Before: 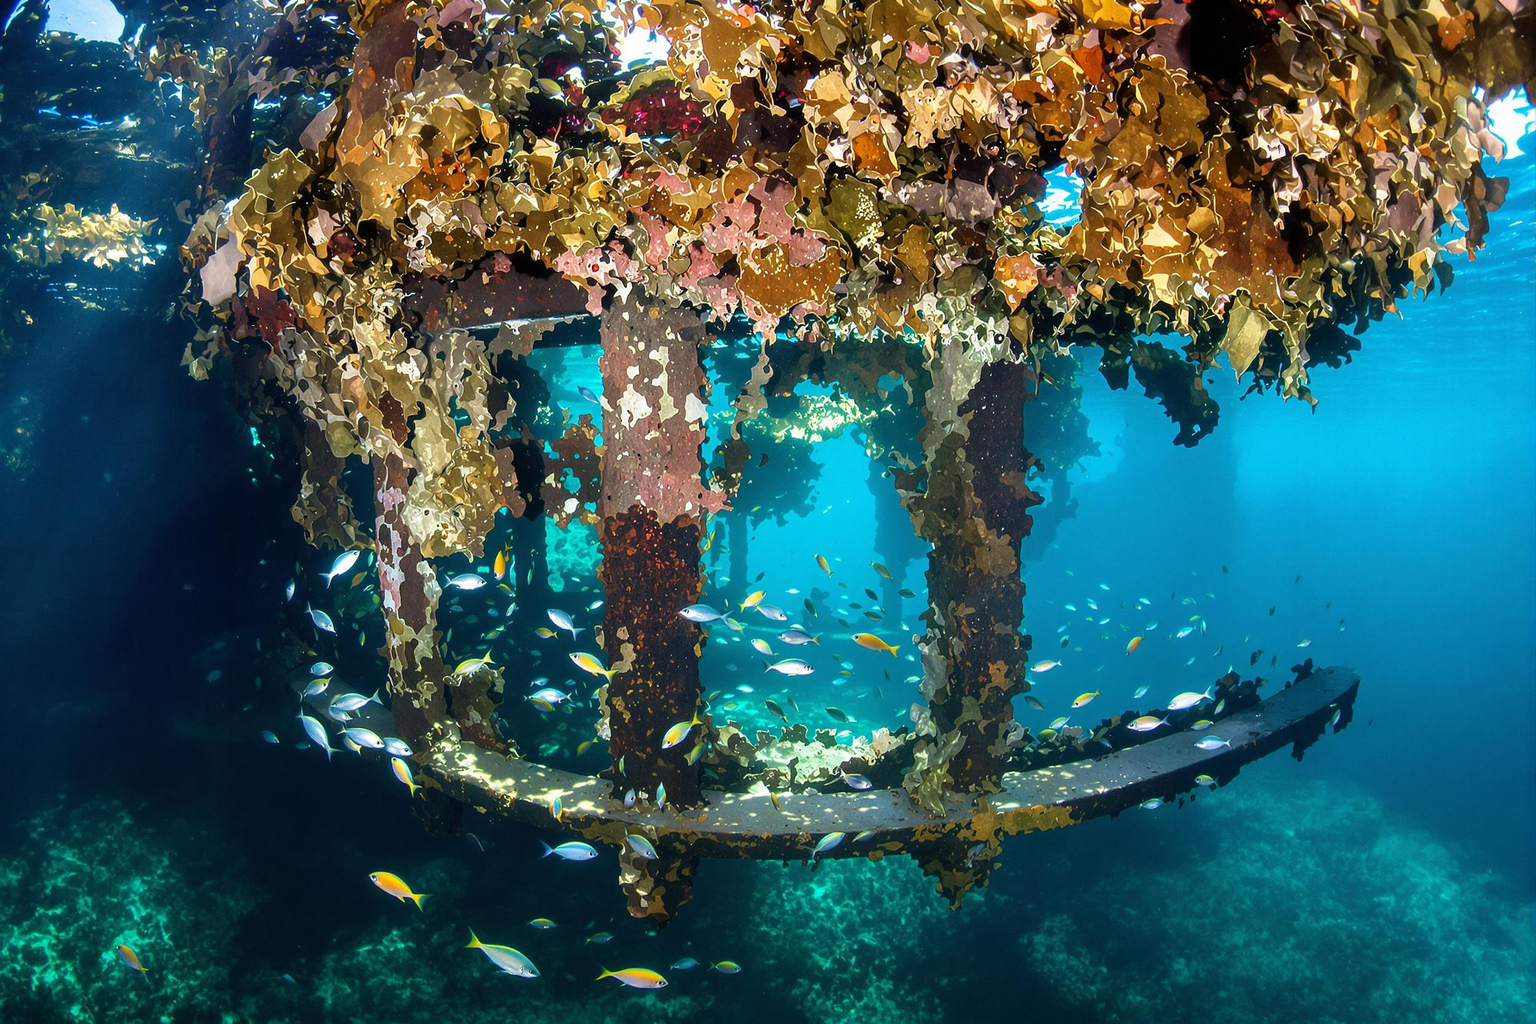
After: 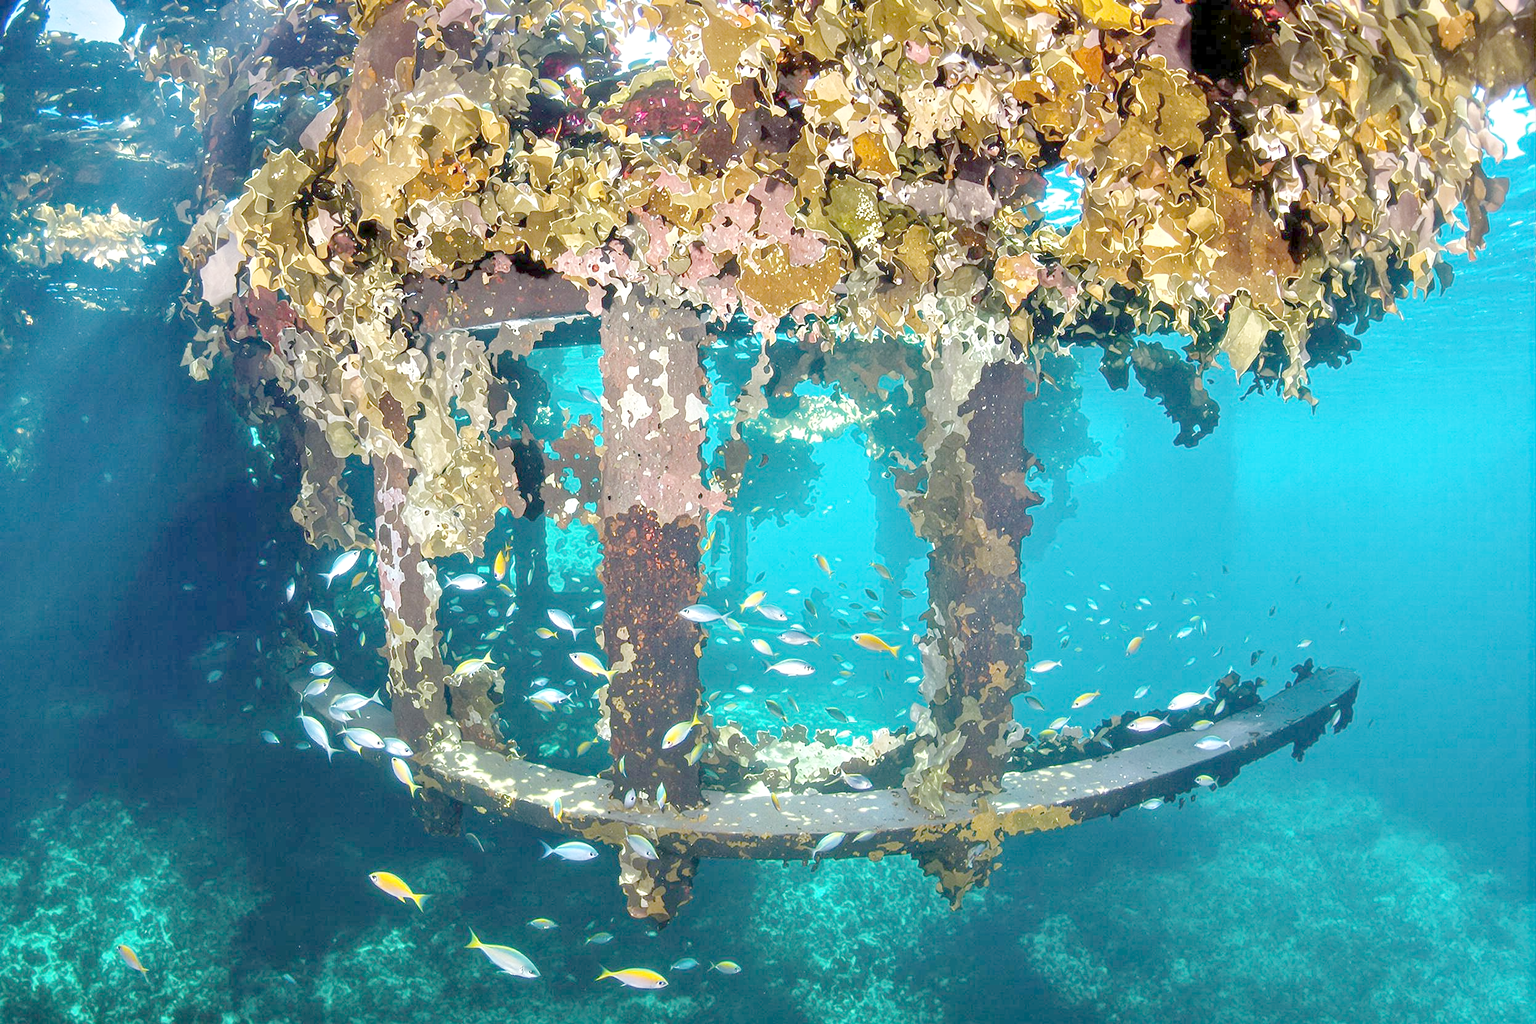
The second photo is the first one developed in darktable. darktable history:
contrast equalizer: y [[0.5, 0.501, 0.532, 0.538, 0.54, 0.541], [0.5 ×6], [0.5 ×6], [0 ×6], [0 ×6]]
